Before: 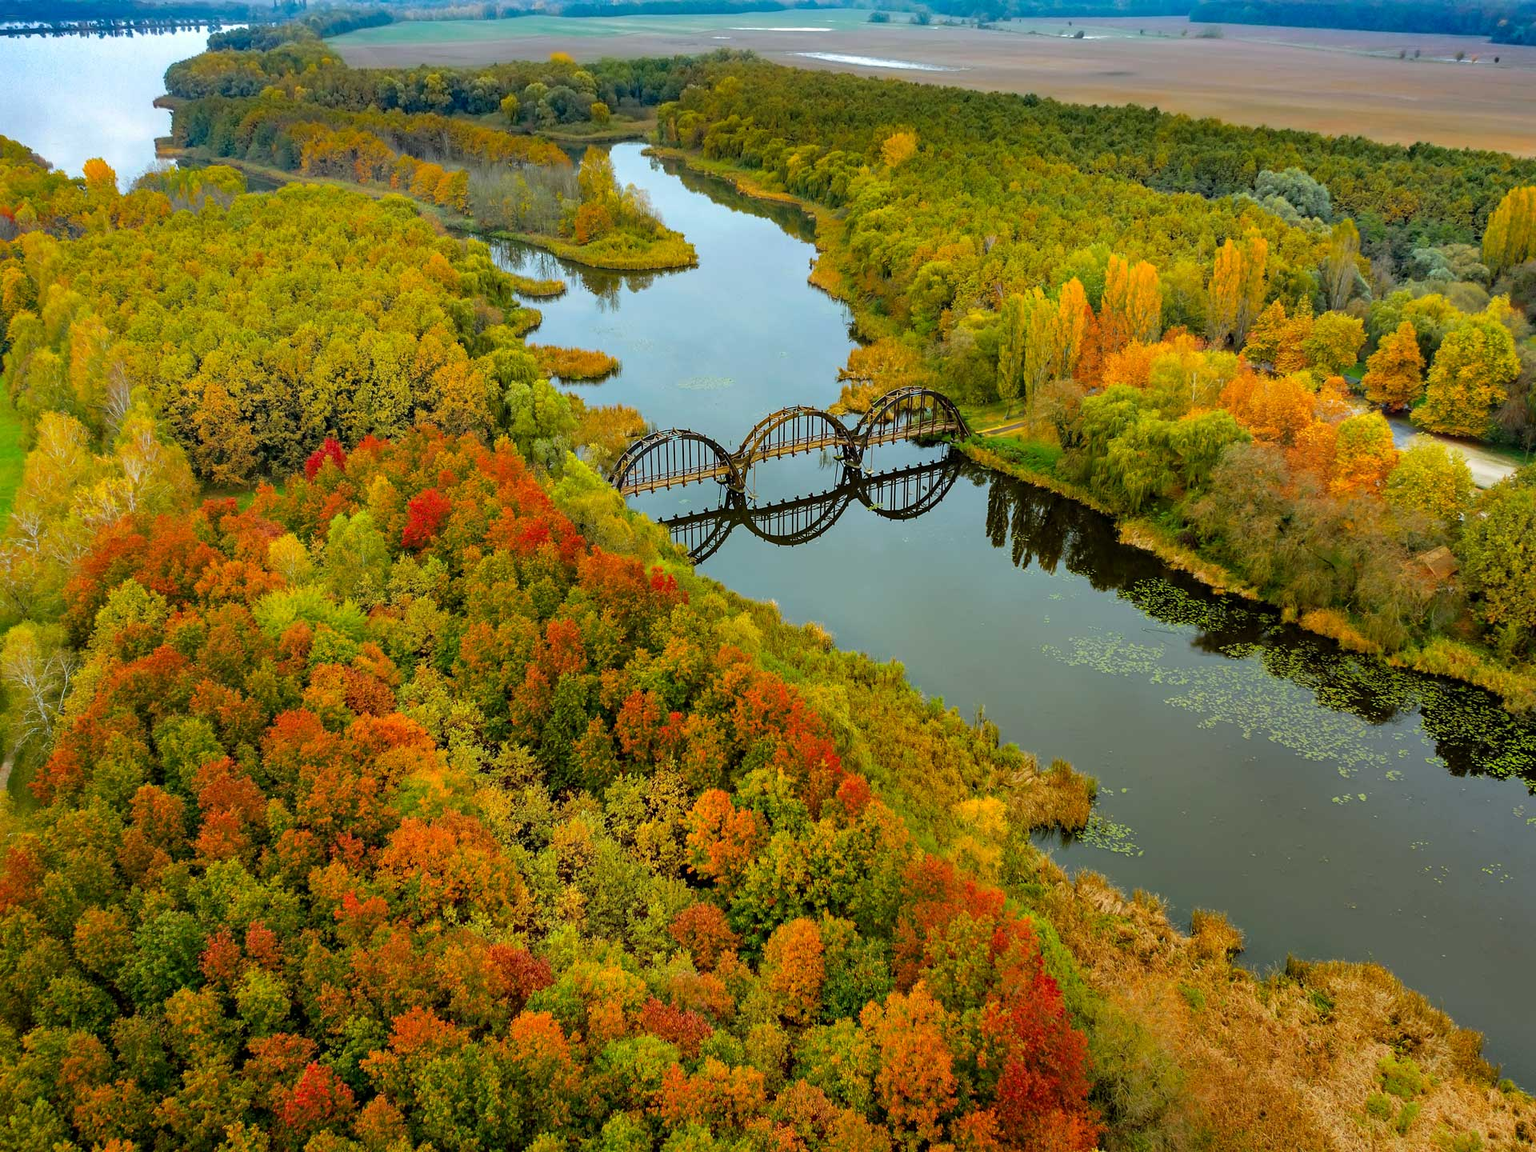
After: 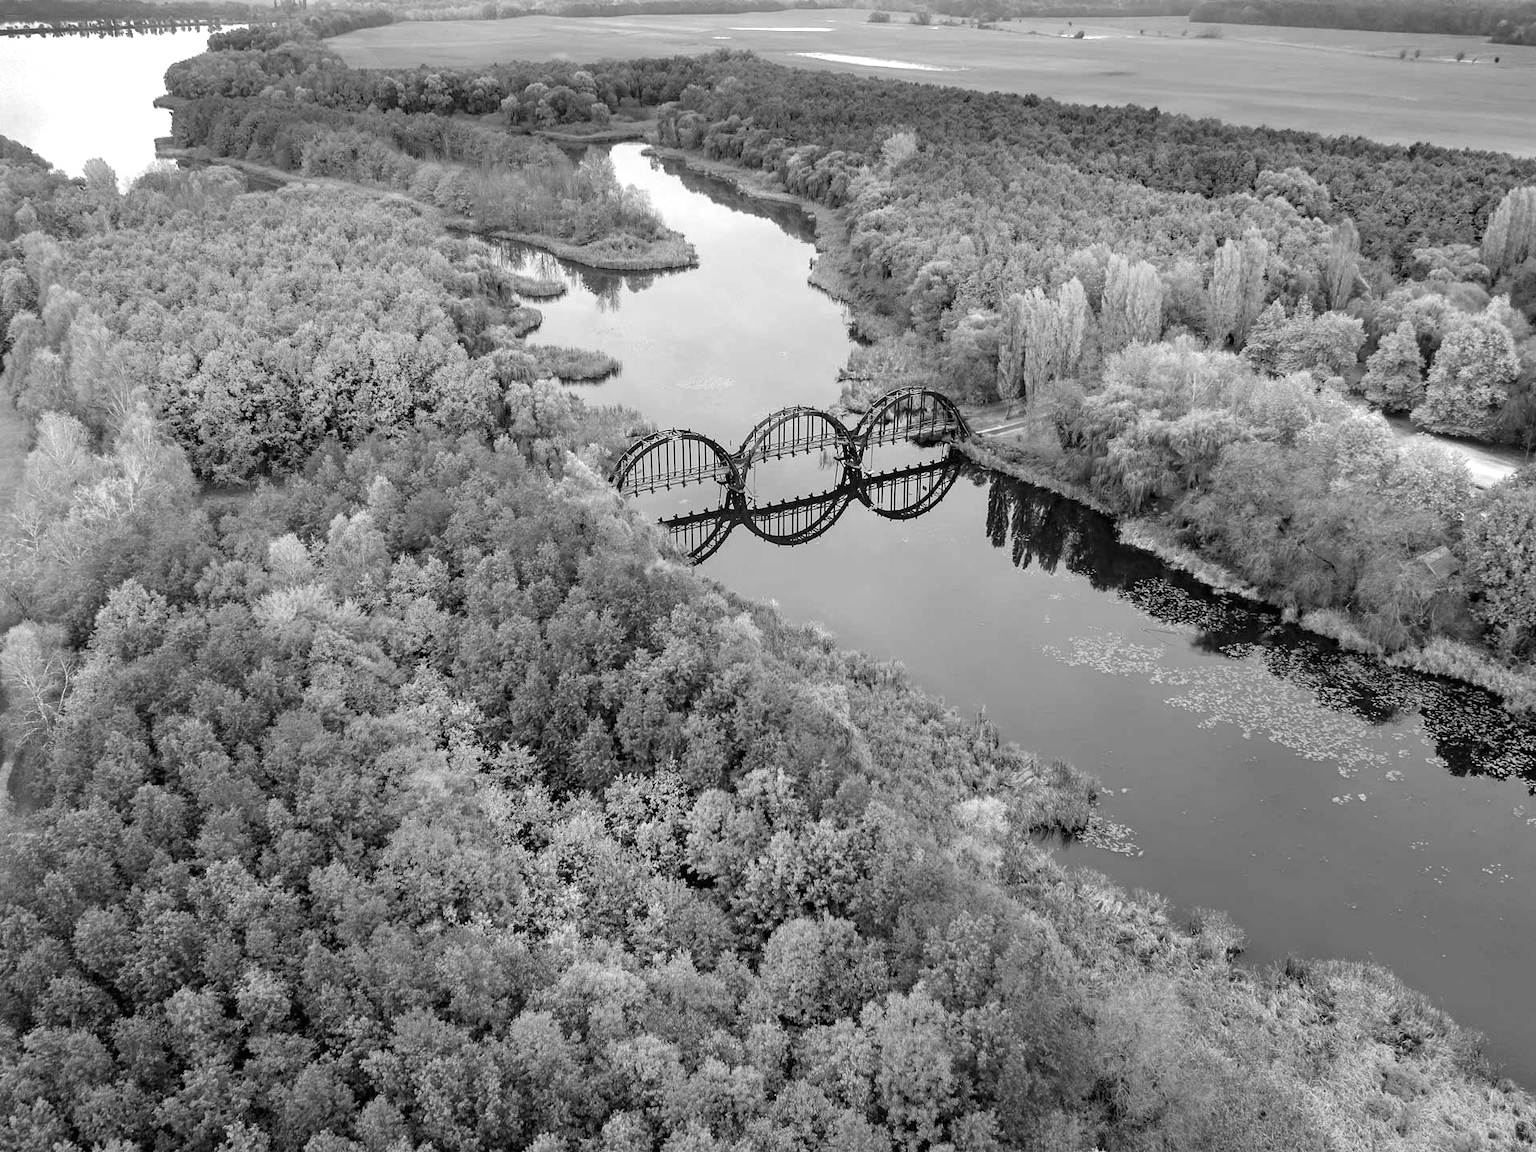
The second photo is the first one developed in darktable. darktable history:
exposure: black level correction 0, exposure 0.5 EV, compensate highlight preservation false
monochrome: on, module defaults
